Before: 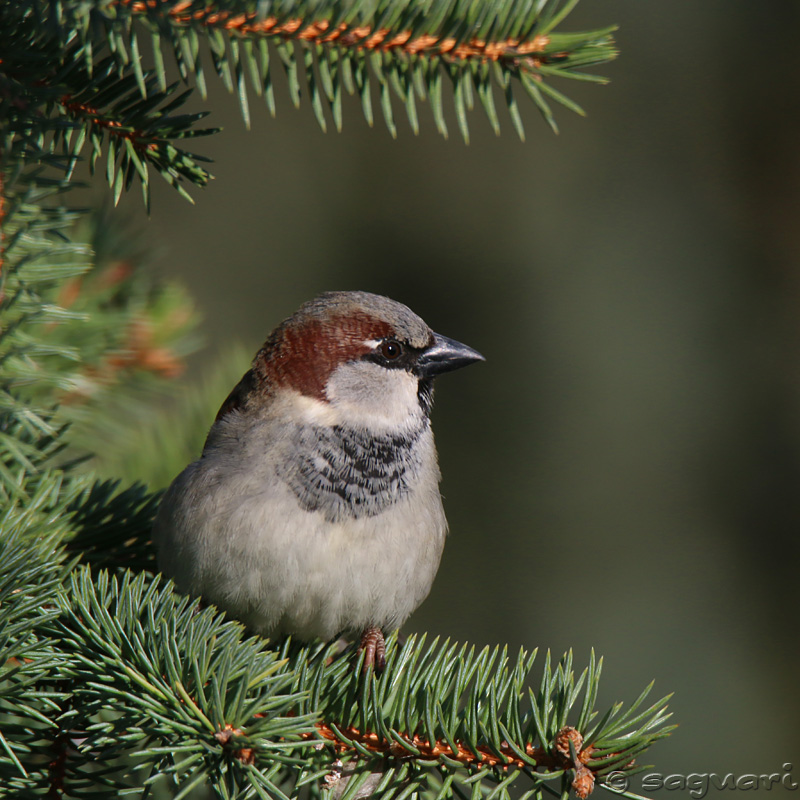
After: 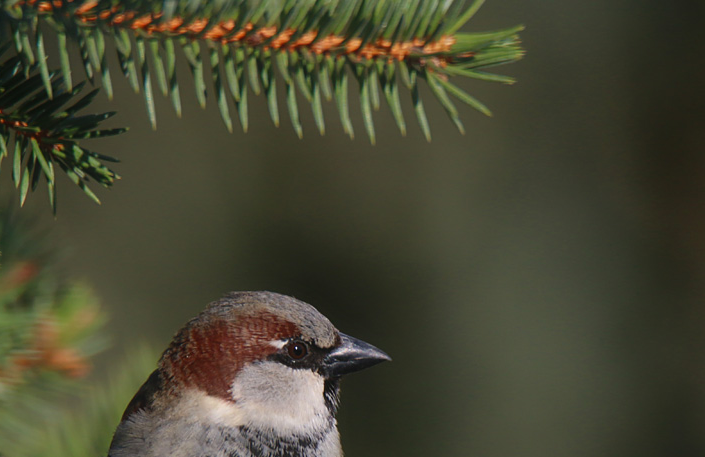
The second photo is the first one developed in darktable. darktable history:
contrast equalizer: y [[0.5, 0.486, 0.447, 0.446, 0.489, 0.5], [0.5 ×6], [0.5 ×6], [0 ×6], [0 ×6]]
crop and rotate: left 11.812%, bottom 42.776%
